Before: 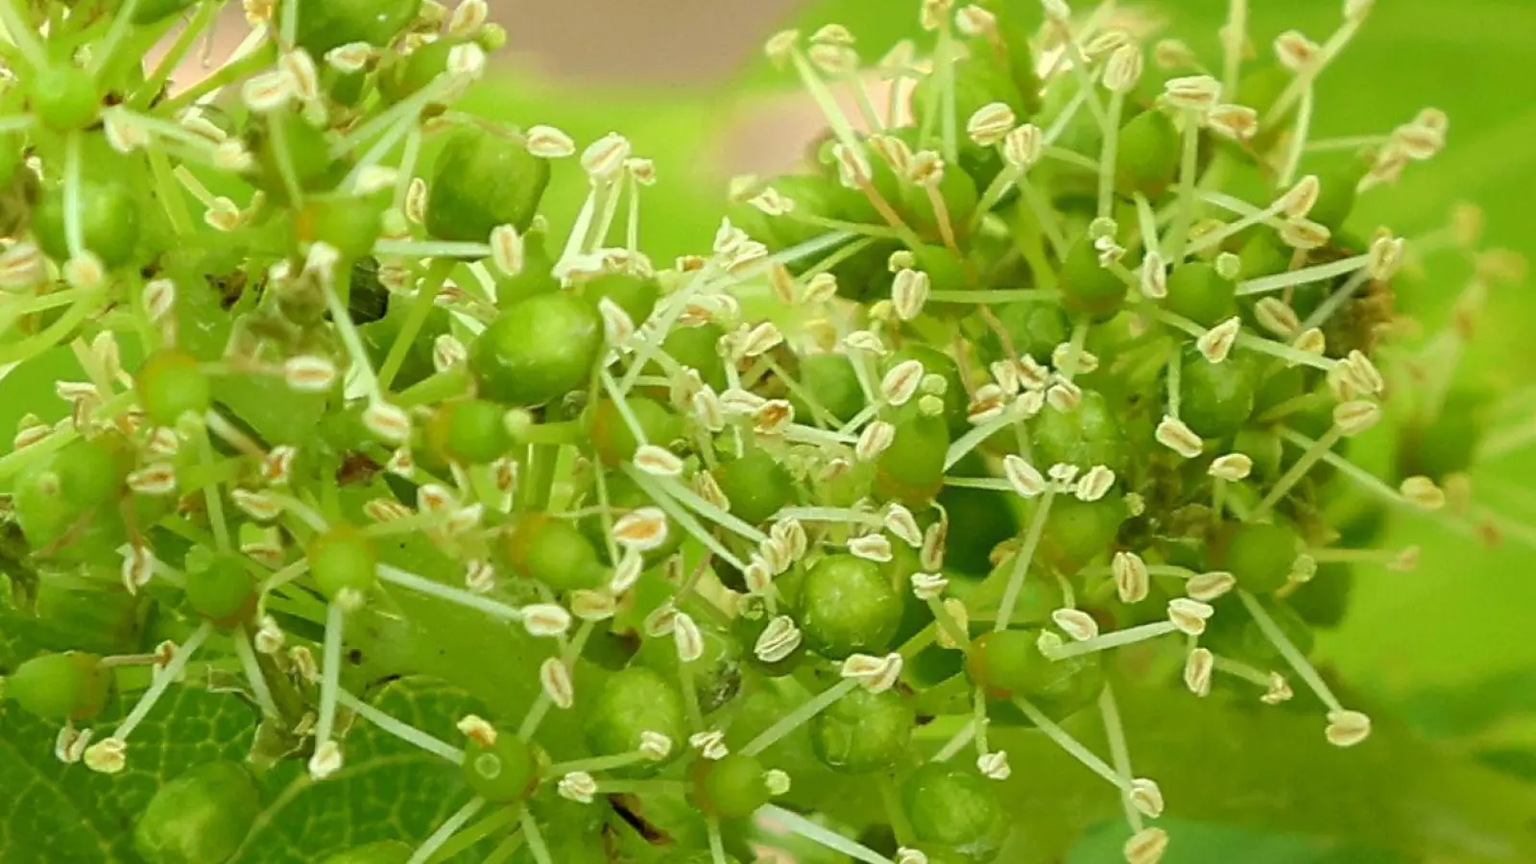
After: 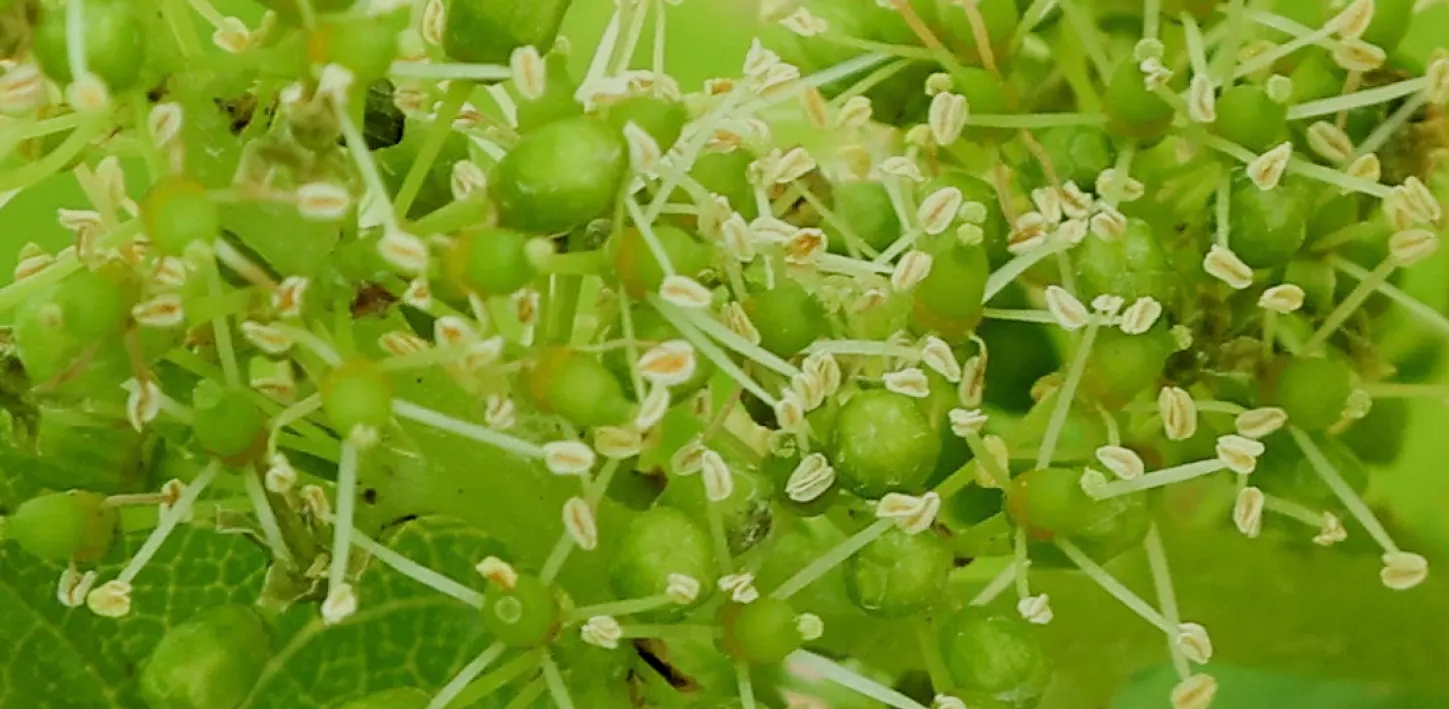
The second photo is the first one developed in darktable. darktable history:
crop: top 20.941%, right 9.394%, bottom 0.281%
filmic rgb: black relative exposure -7.65 EV, white relative exposure 4.56 EV, hardness 3.61
